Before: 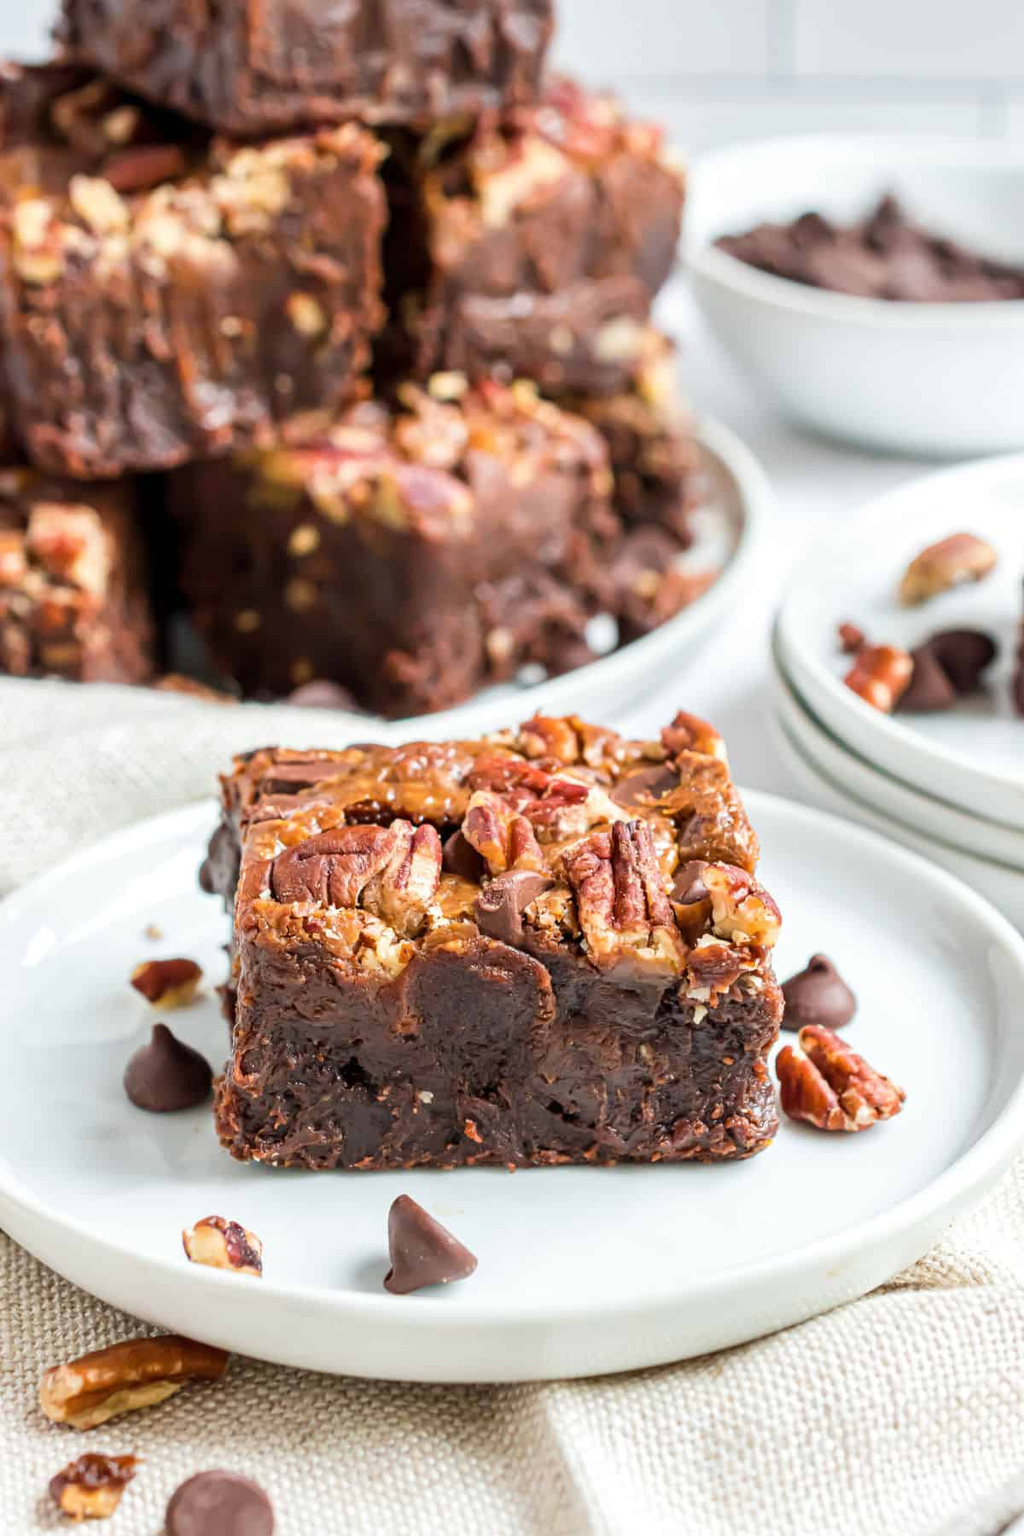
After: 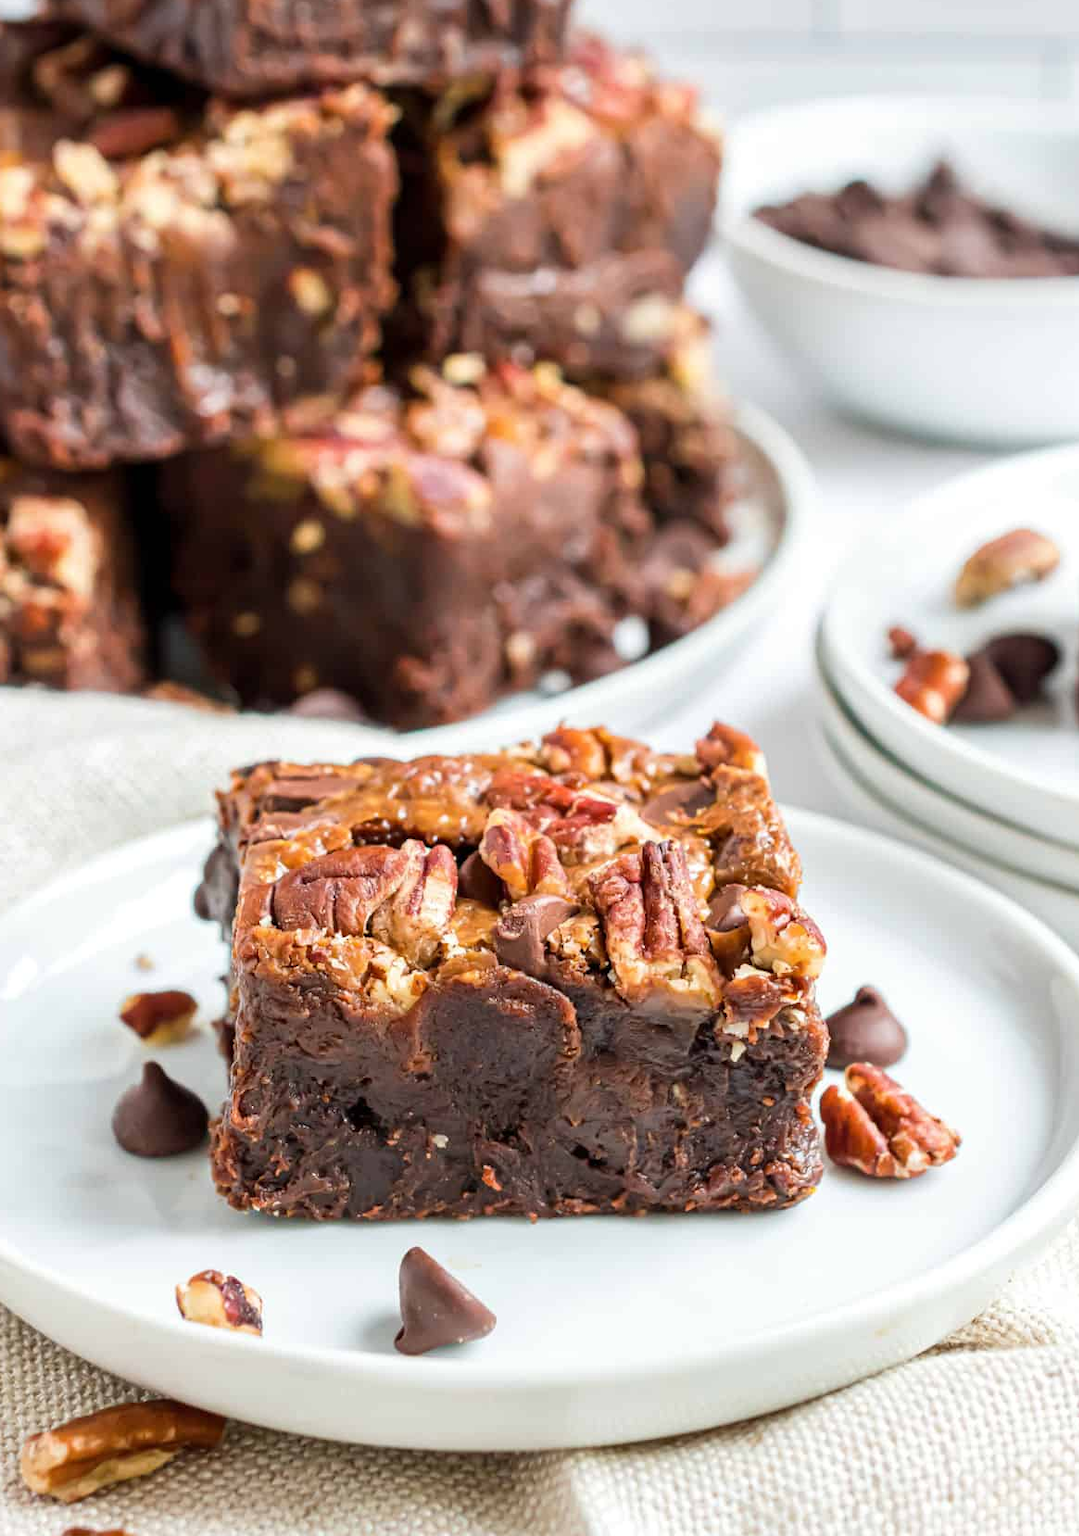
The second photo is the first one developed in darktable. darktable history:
crop: left 2.058%, top 3.029%, right 0.838%, bottom 4.823%
